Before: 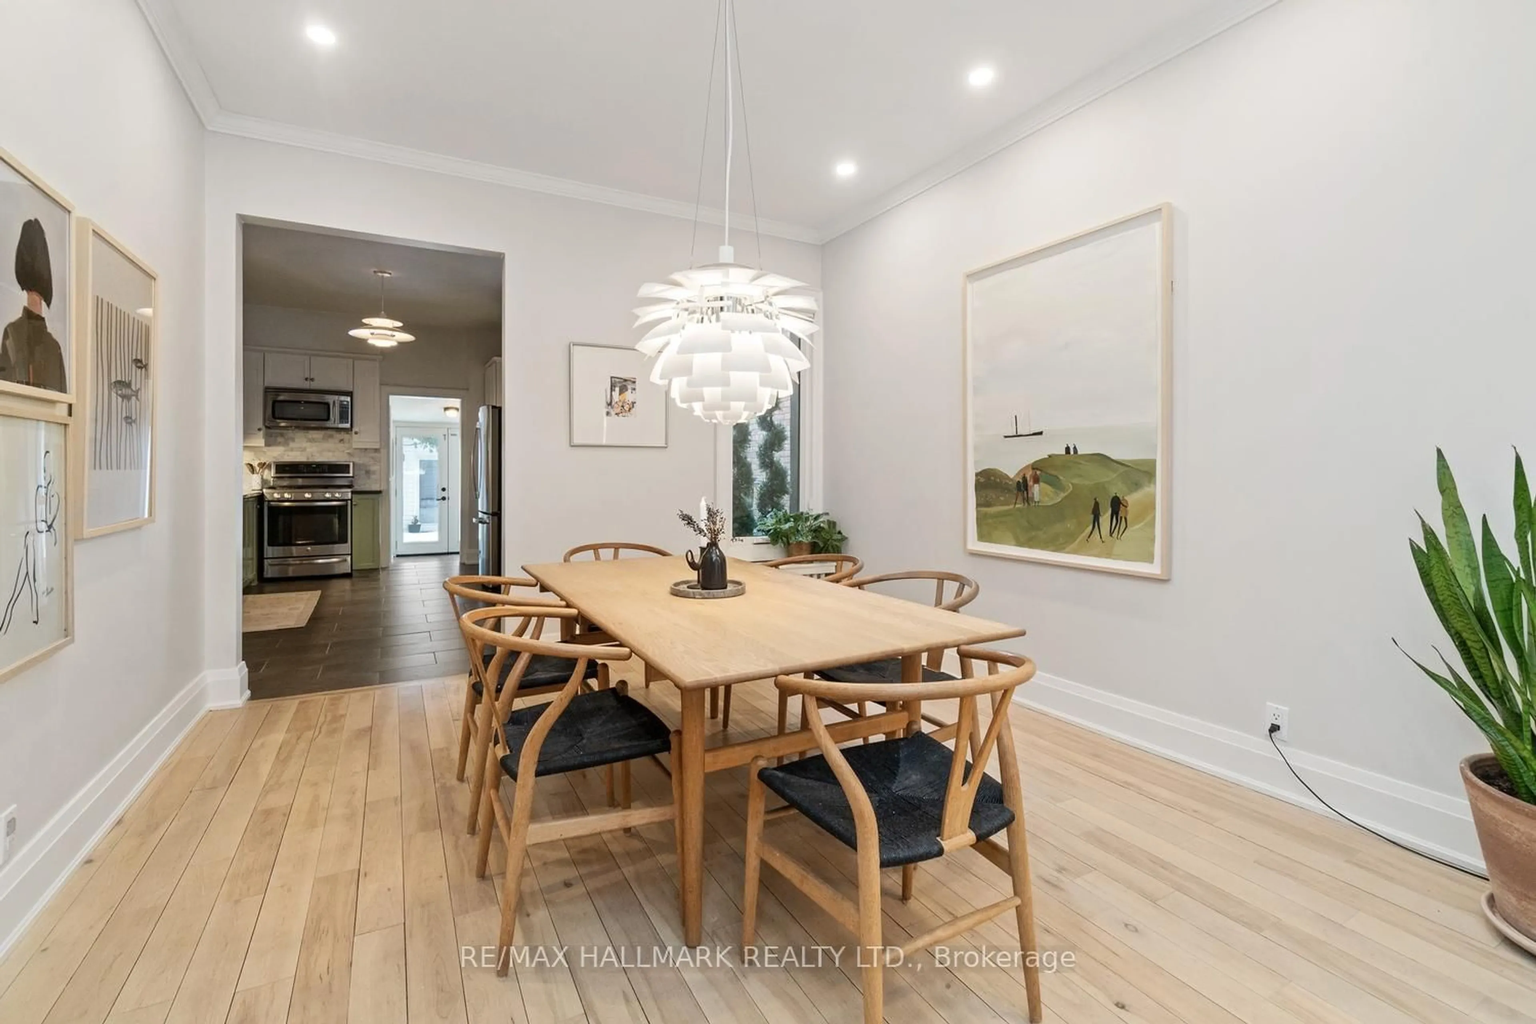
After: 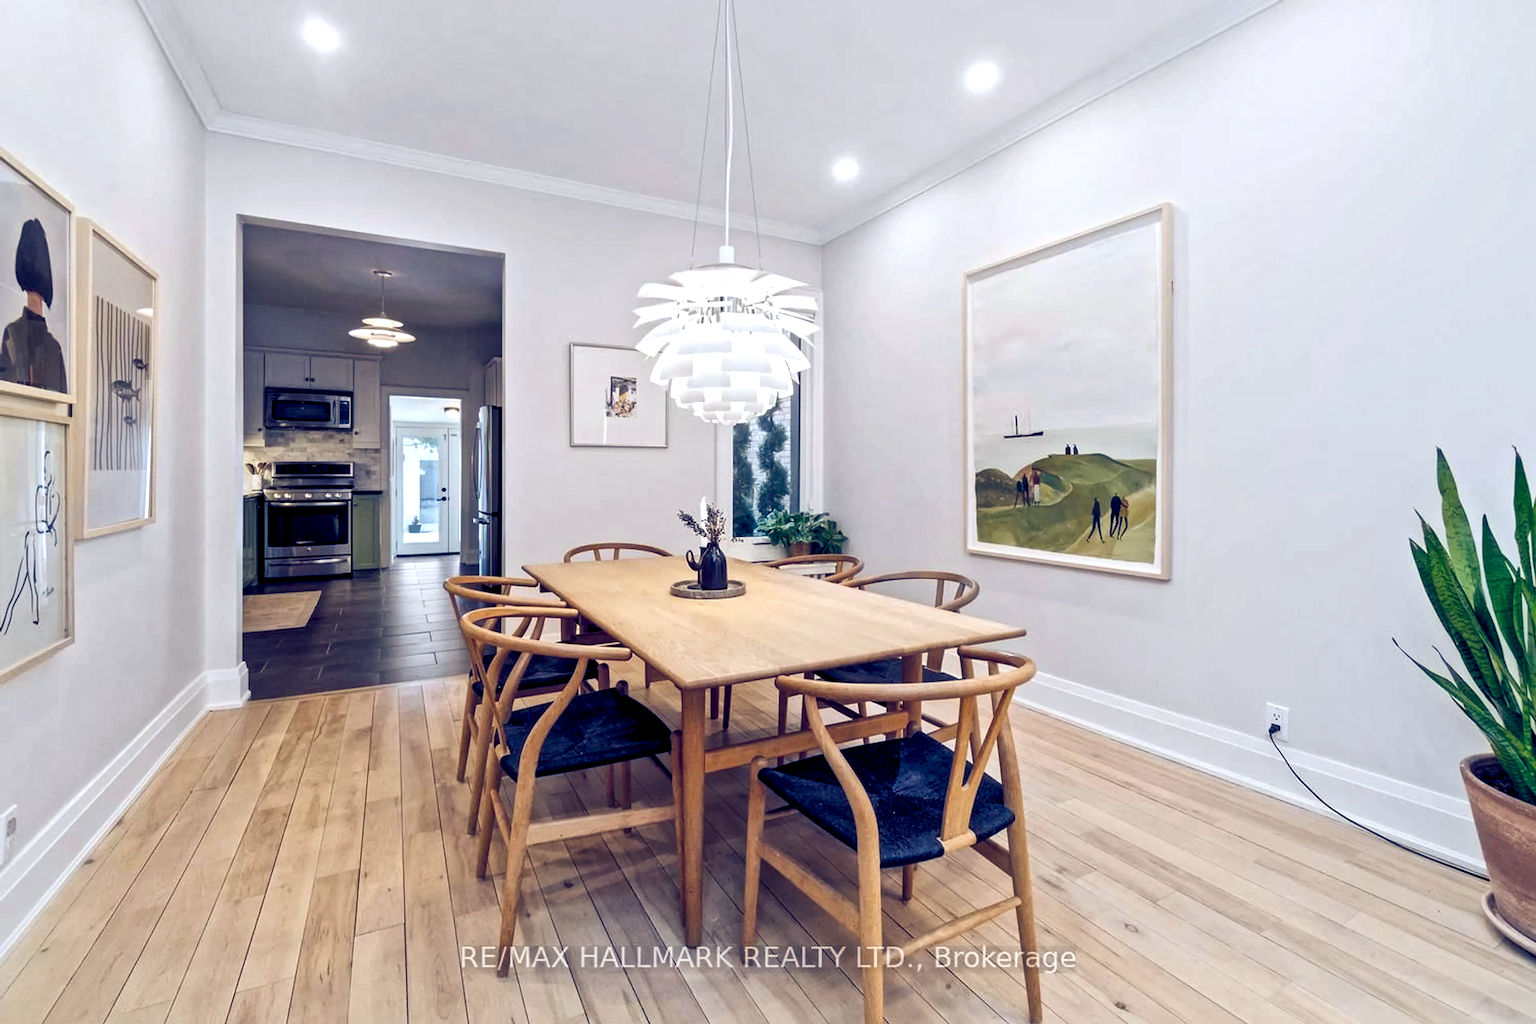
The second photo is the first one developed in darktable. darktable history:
local contrast: mode bilateral grid, contrast 20, coarseness 50, detail 144%, midtone range 0.2
color balance rgb: shadows lift › luminance -41.13%, shadows lift › chroma 14.13%, shadows lift › hue 260°, power › luminance -3.76%, power › chroma 0.56%, power › hue 40.37°, highlights gain › luminance 16.81%, highlights gain › chroma 2.94%, highlights gain › hue 260°, global offset › luminance -0.29%, global offset › chroma 0.31%, global offset › hue 260°, perceptual saturation grading › global saturation 20%, perceptual saturation grading › highlights -13.92%, perceptual saturation grading › shadows 50%
